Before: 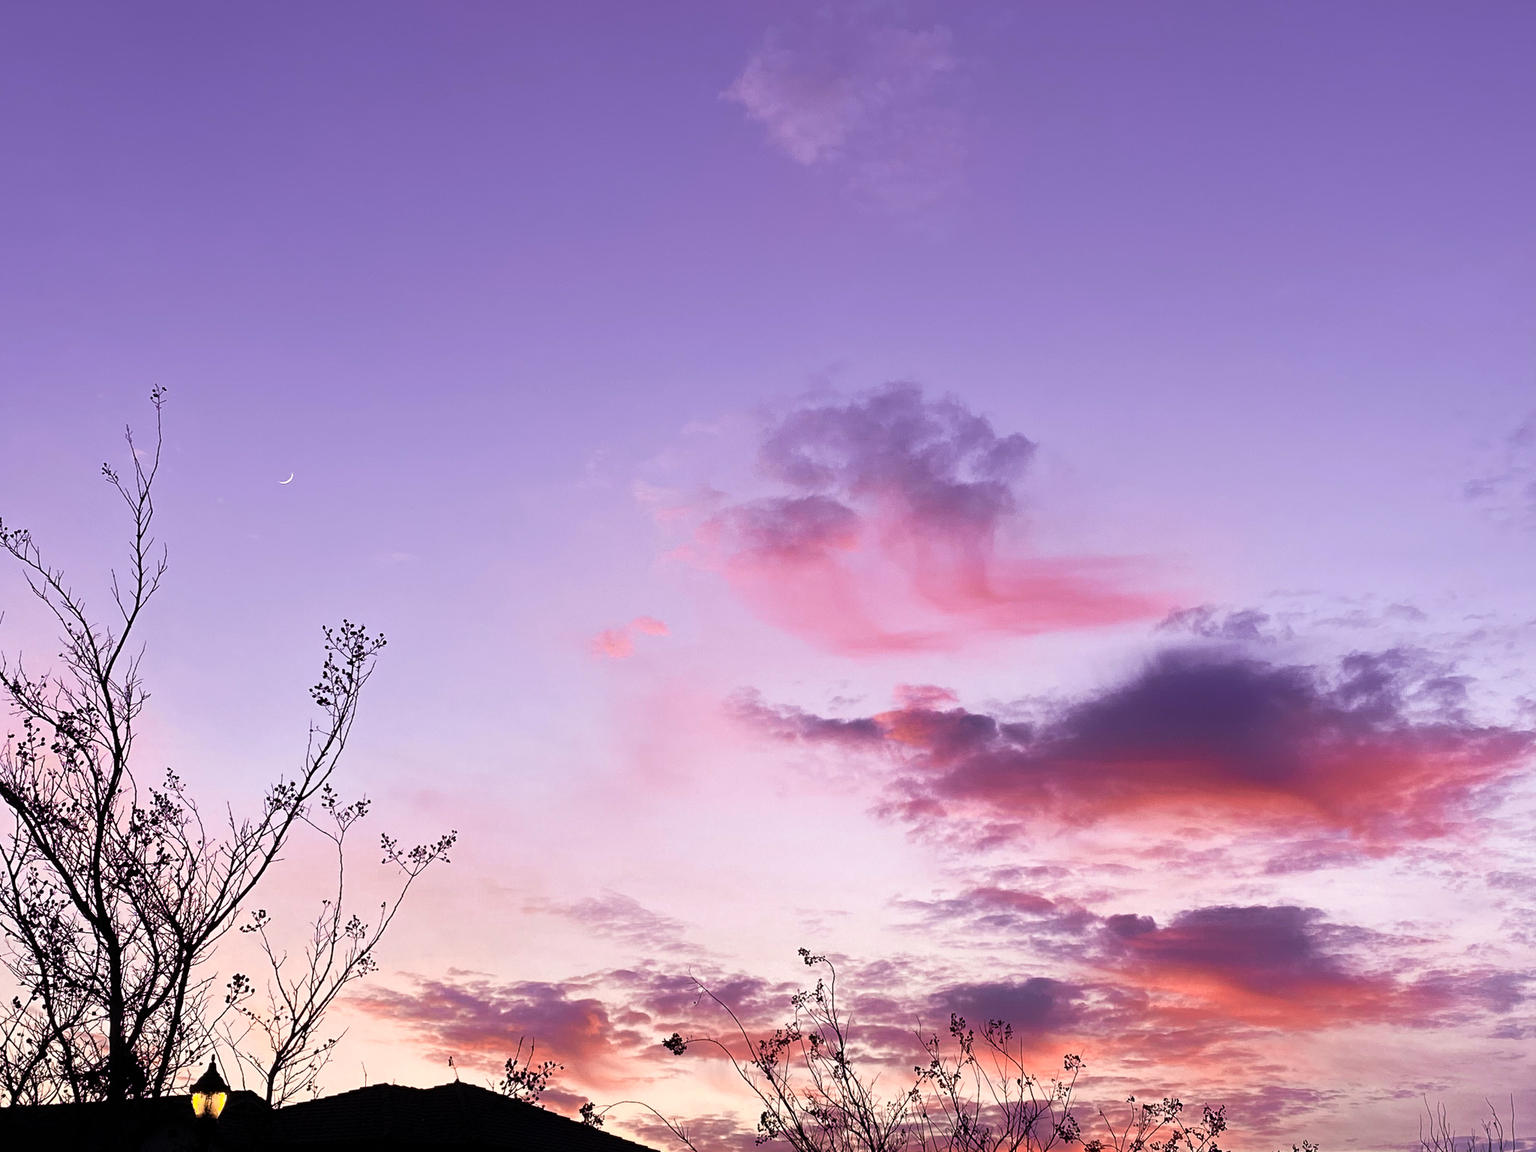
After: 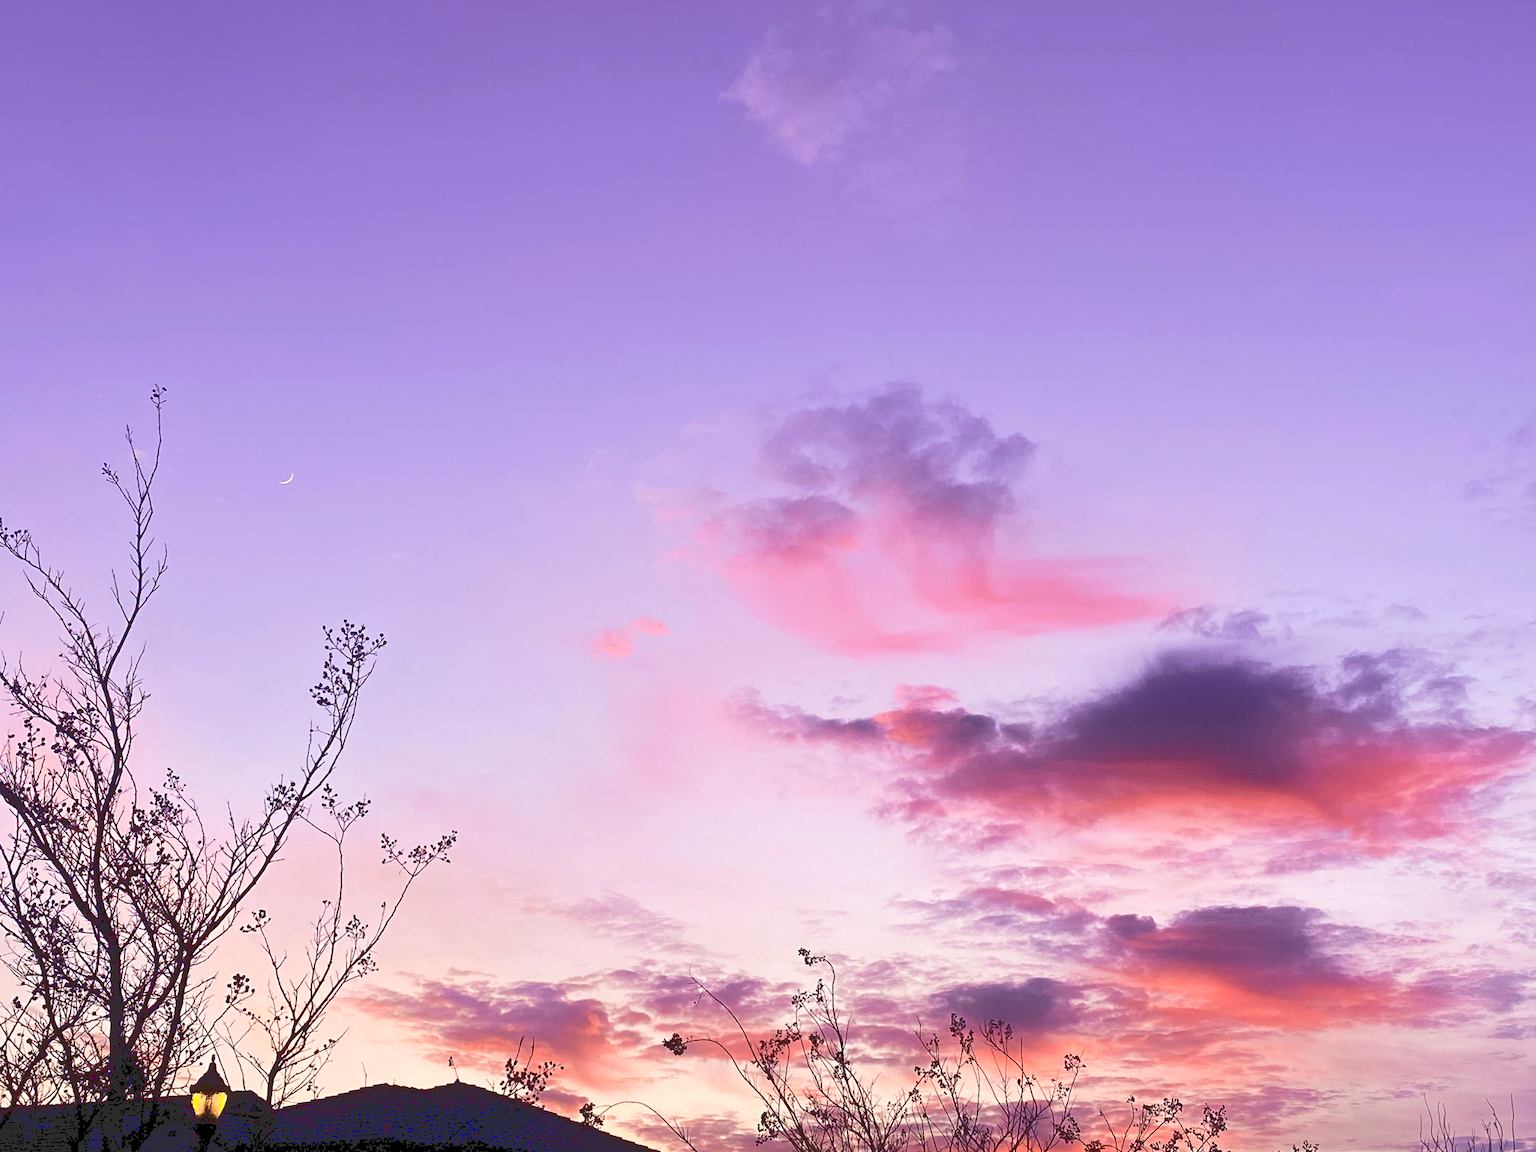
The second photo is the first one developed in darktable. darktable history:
base curve: curves: ch0 [(0, 0.024) (0.055, 0.065) (0.121, 0.166) (0.236, 0.319) (0.693, 0.726) (1, 1)]
